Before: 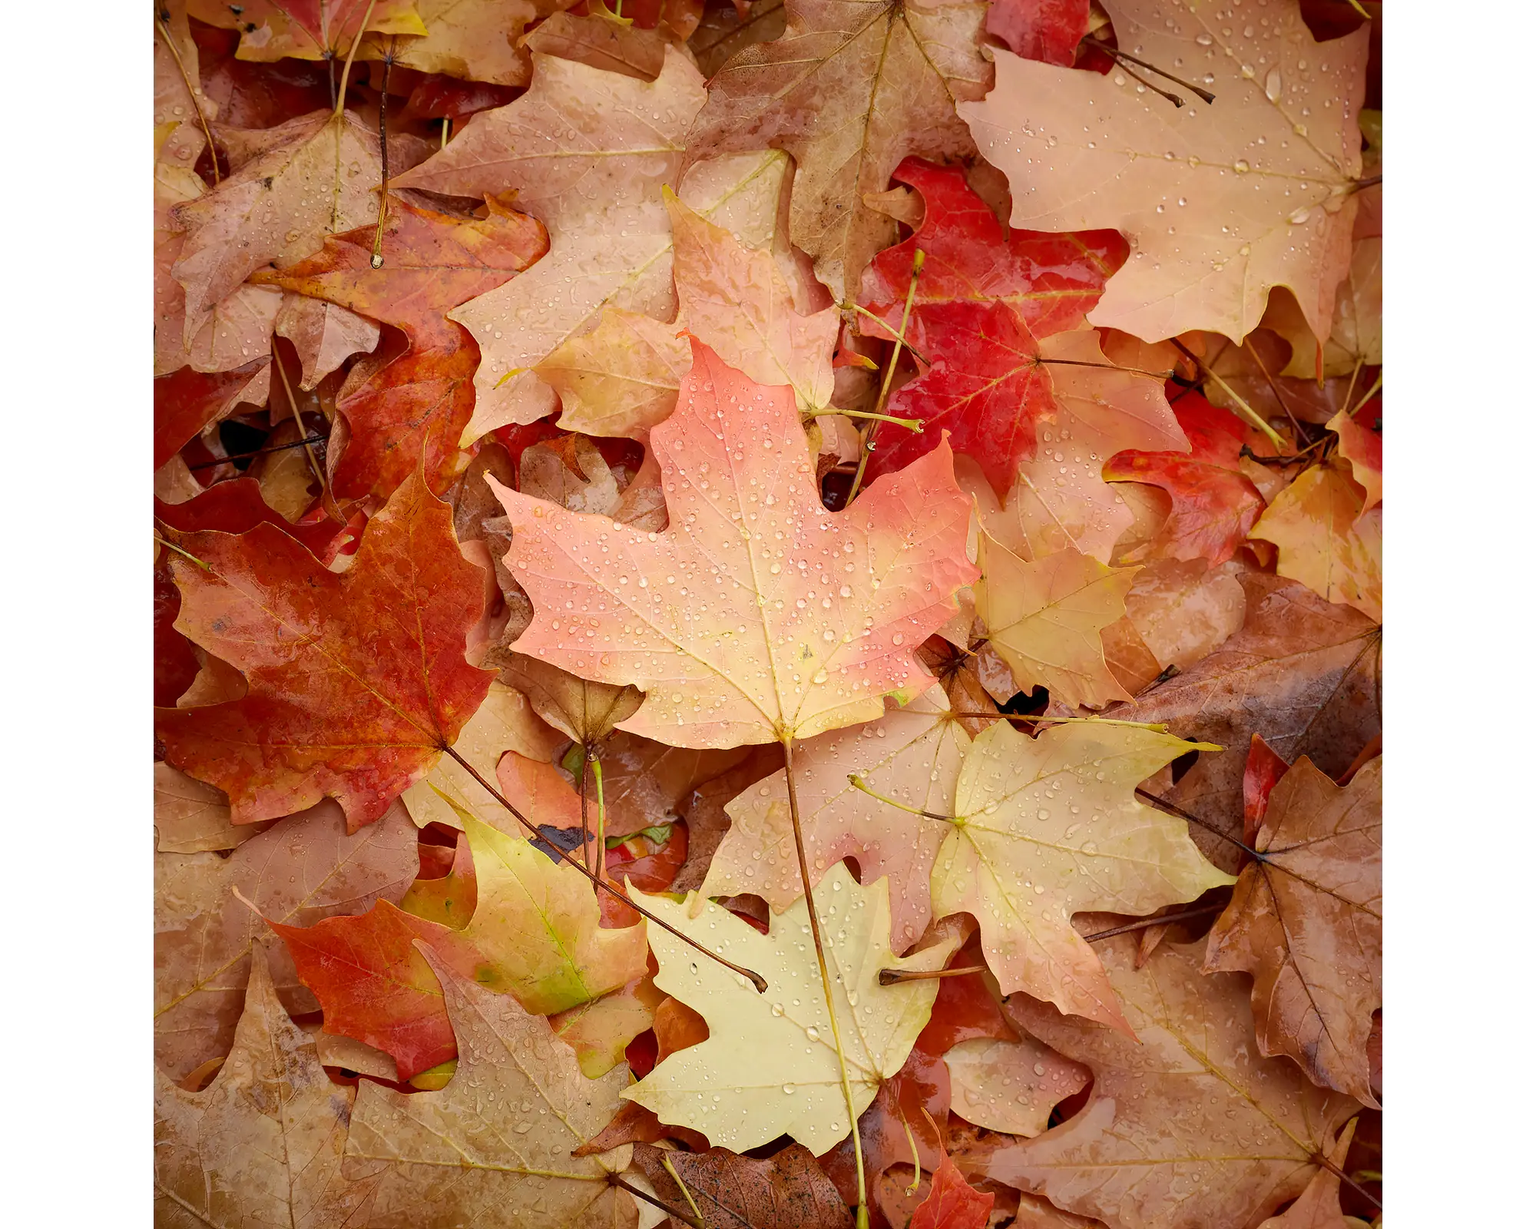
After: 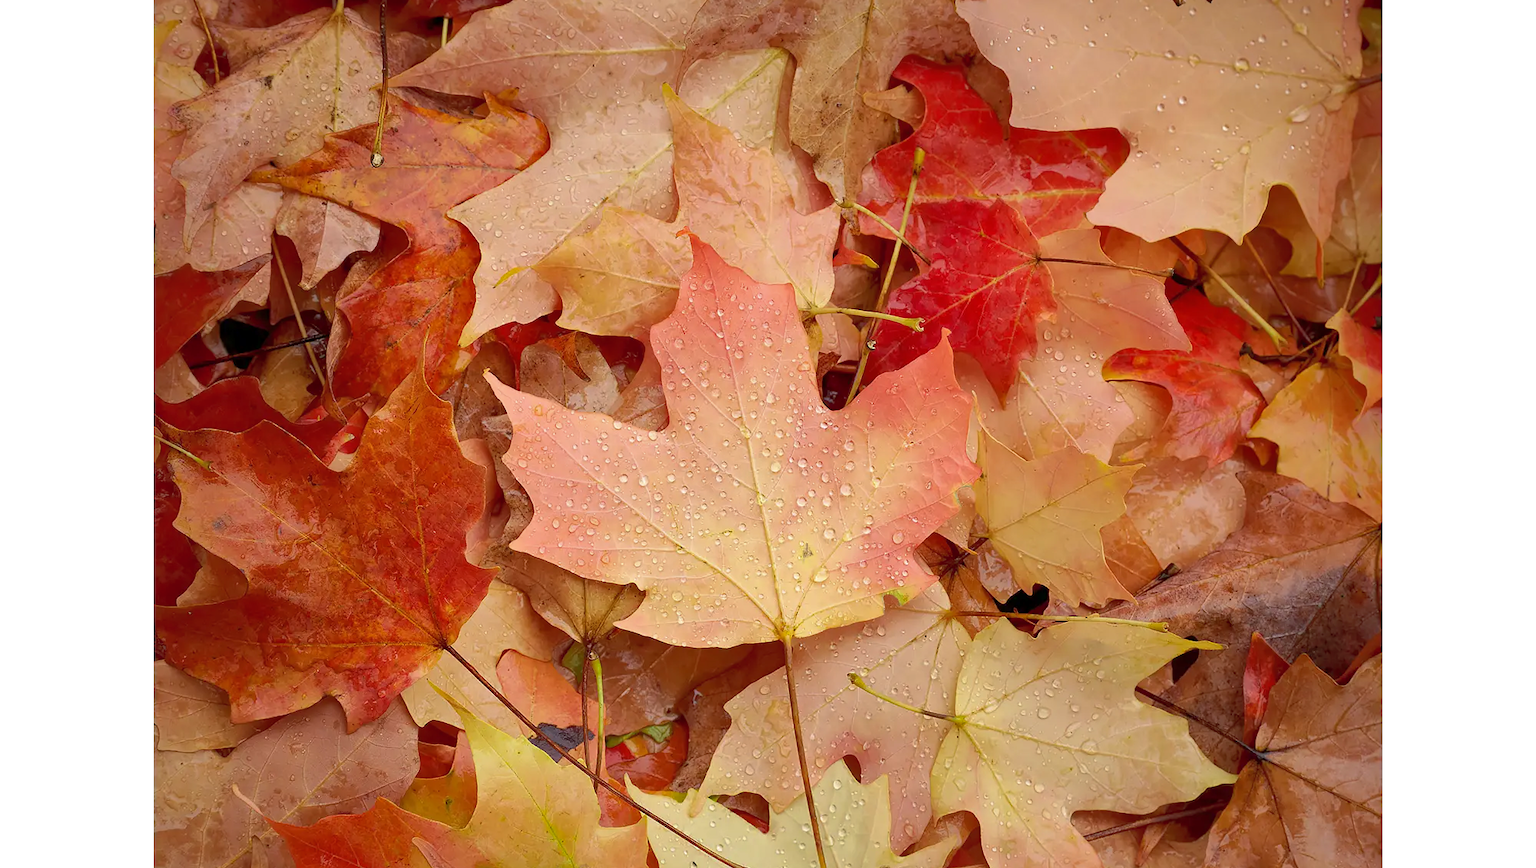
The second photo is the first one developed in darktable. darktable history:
crop and rotate: top 8.293%, bottom 20.996%
shadows and highlights: on, module defaults
white balance: red 1, blue 1
